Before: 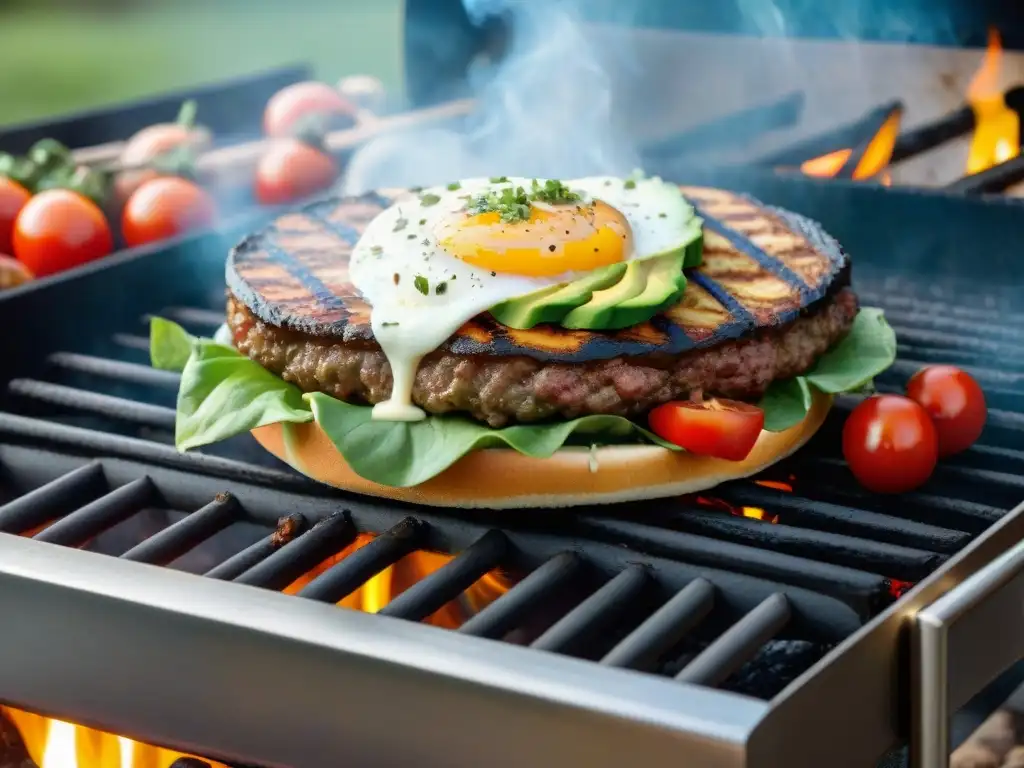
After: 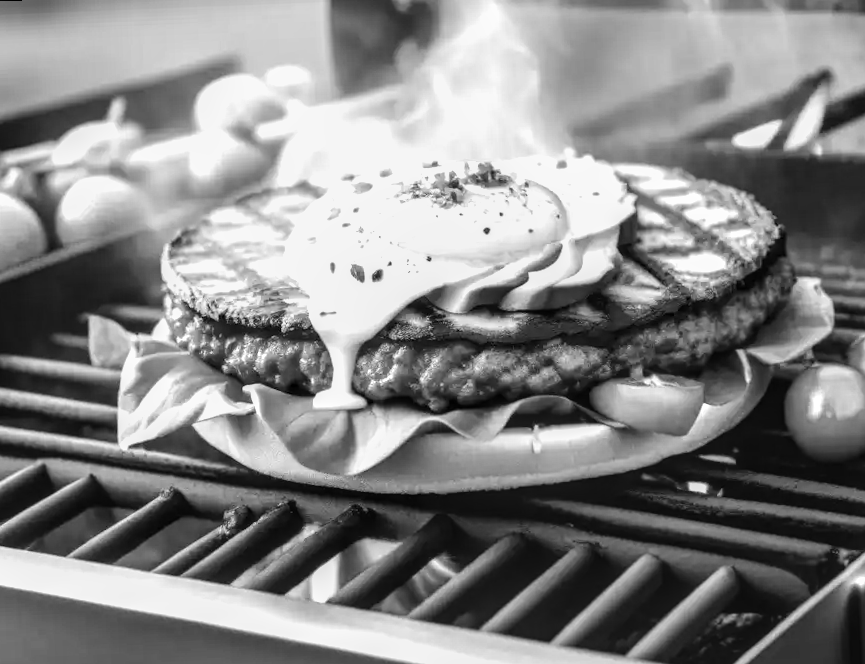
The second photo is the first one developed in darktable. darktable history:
rotate and perspective: rotation -2.29°, automatic cropping off
lowpass: radius 0.1, contrast 0.85, saturation 1.1, unbound 0
white balance: red 1.467, blue 0.684
monochrome: a 32, b 64, size 2.3
contrast brightness saturation: saturation -0.05
crop and rotate: left 7.196%, top 4.574%, right 10.605%, bottom 13.178%
local contrast: detail 150%
tone equalizer: -8 EV -0.417 EV, -7 EV -0.389 EV, -6 EV -0.333 EV, -5 EV -0.222 EV, -3 EV 0.222 EV, -2 EV 0.333 EV, -1 EV 0.389 EV, +0 EV 0.417 EV, edges refinement/feathering 500, mask exposure compensation -1.57 EV, preserve details no
